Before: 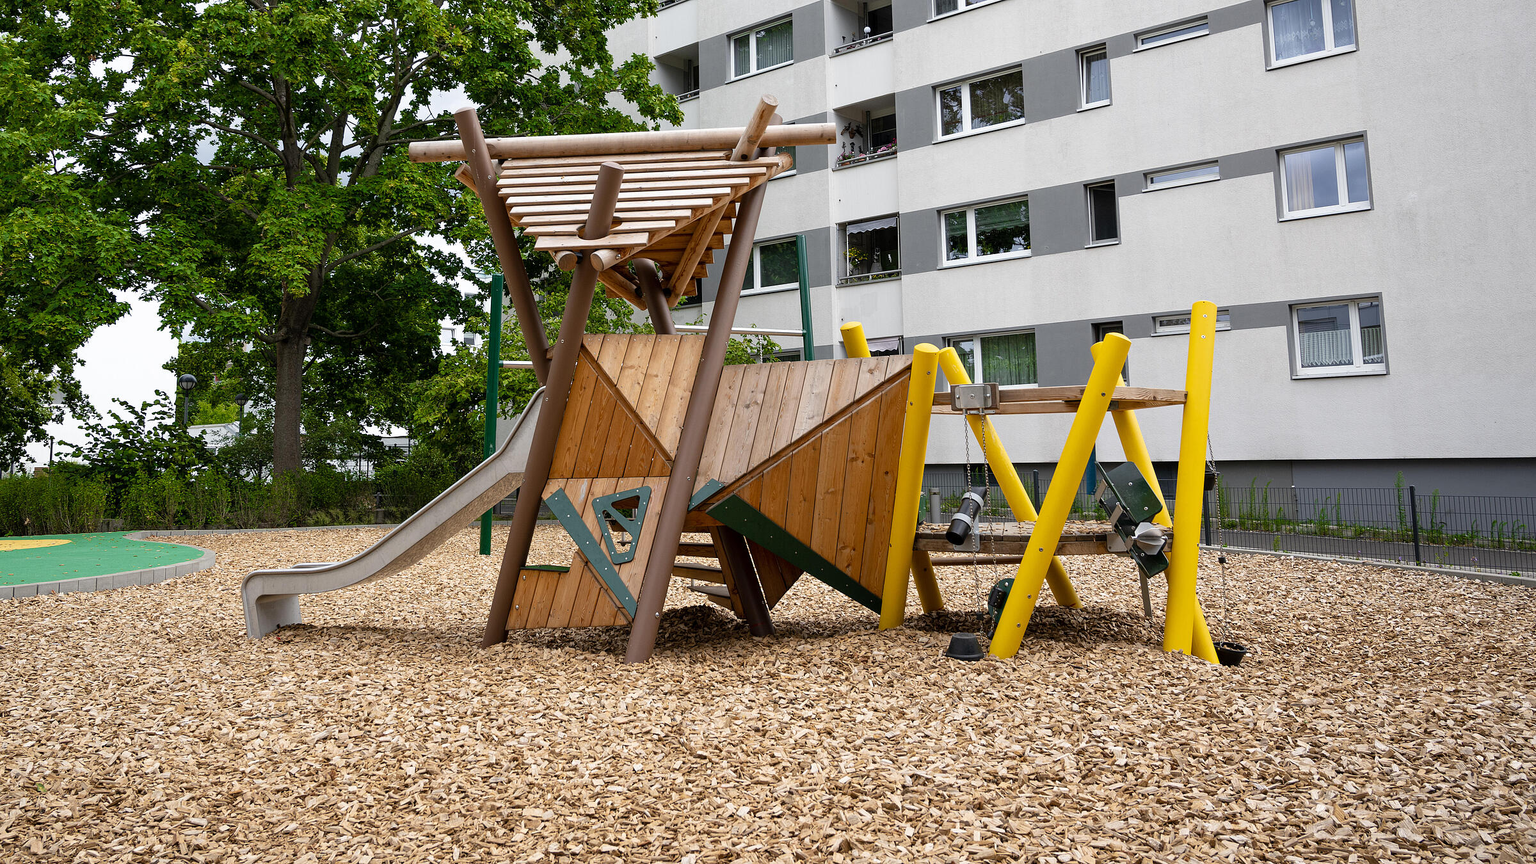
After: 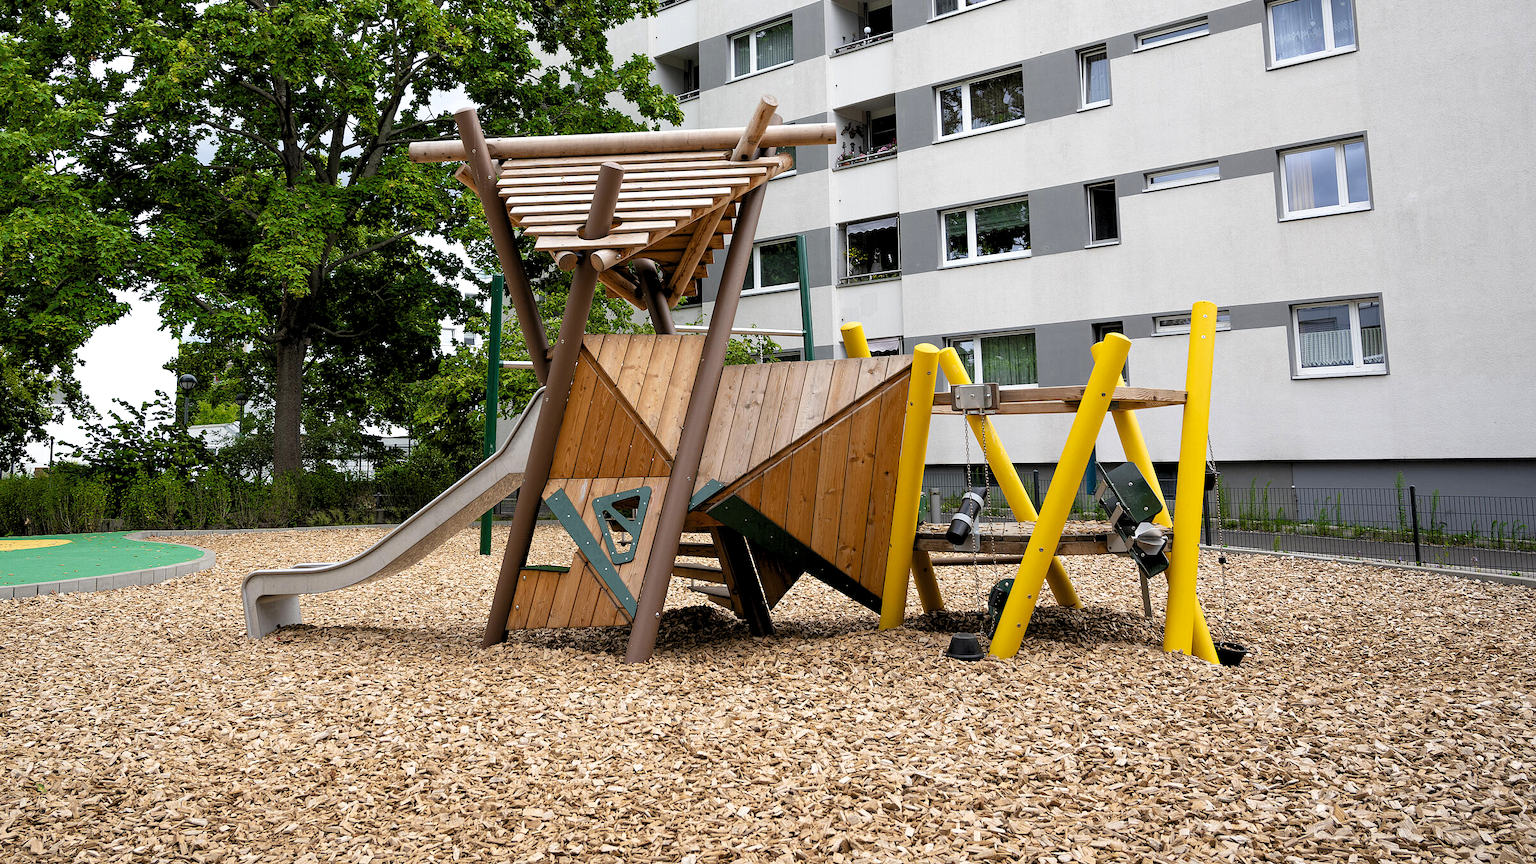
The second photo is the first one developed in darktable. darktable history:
levels: levels [0.073, 0.497, 0.972]
color zones: curves: ch0 [(0.068, 0.464) (0.25, 0.5) (0.48, 0.508) (0.75, 0.536) (0.886, 0.476) (0.967, 0.456)]; ch1 [(0.066, 0.456) (0.25, 0.5) (0.616, 0.508) (0.746, 0.56) (0.934, 0.444)]
